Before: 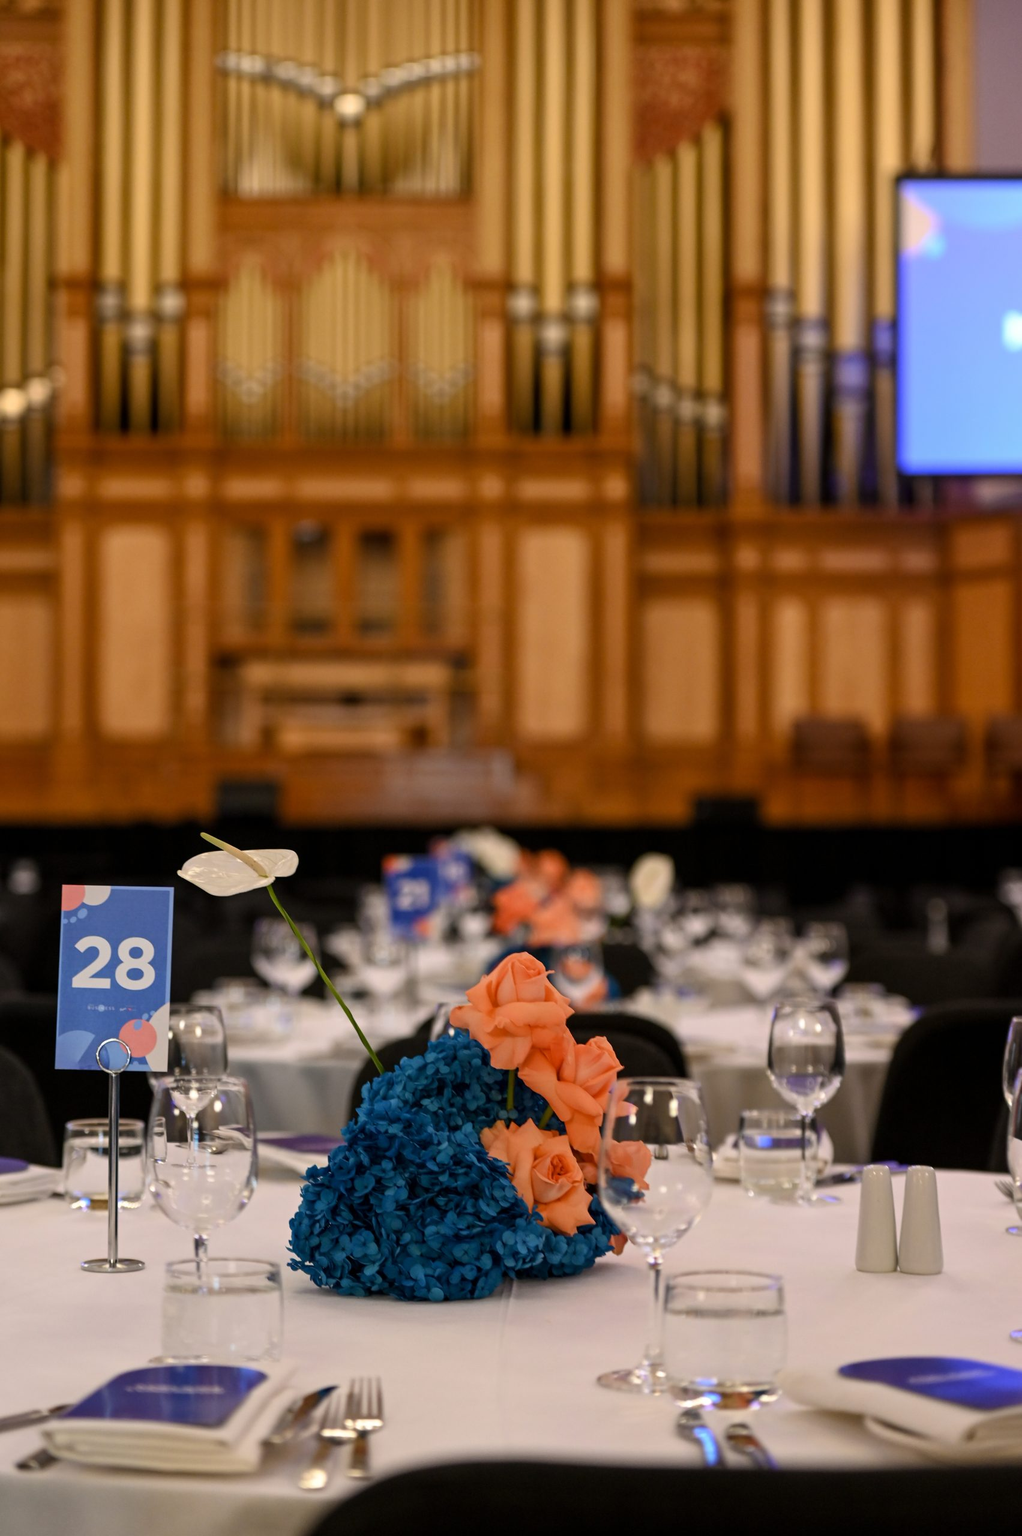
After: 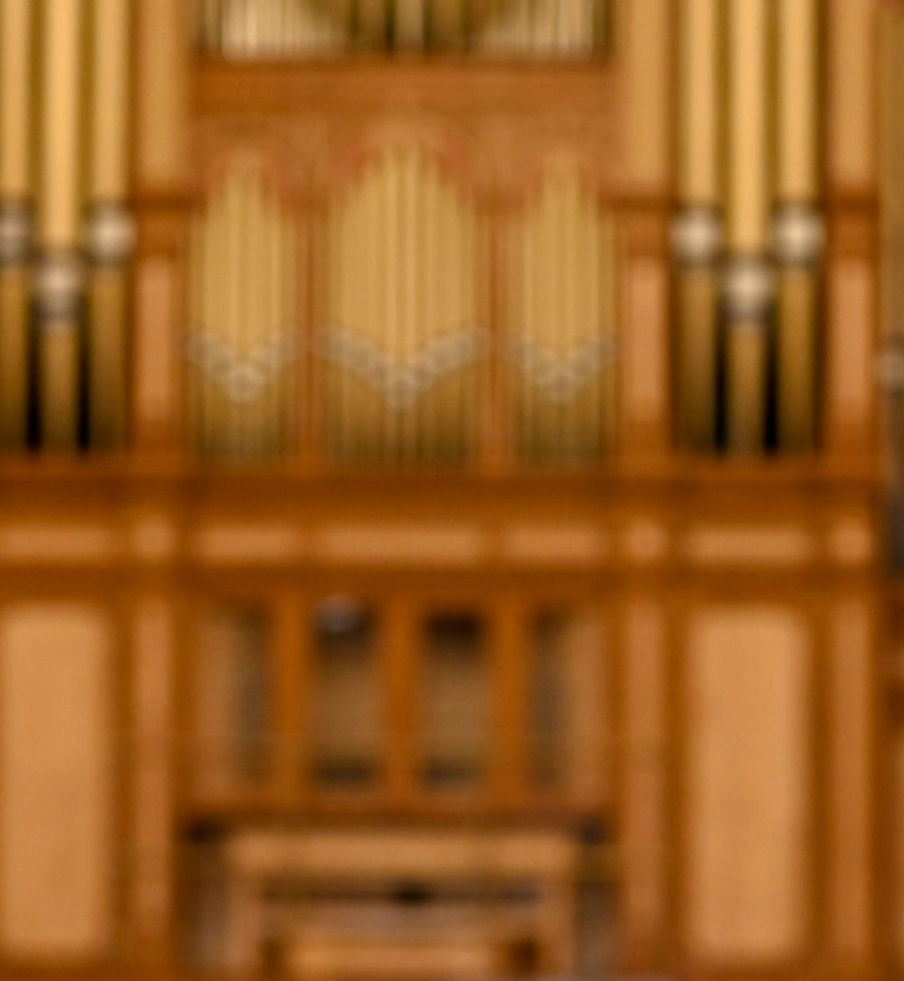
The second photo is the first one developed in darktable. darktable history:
crop: left 10.273%, top 10.597%, right 36.609%, bottom 51.071%
exposure: exposure 0.202 EV, compensate exposure bias true, compensate highlight preservation false
